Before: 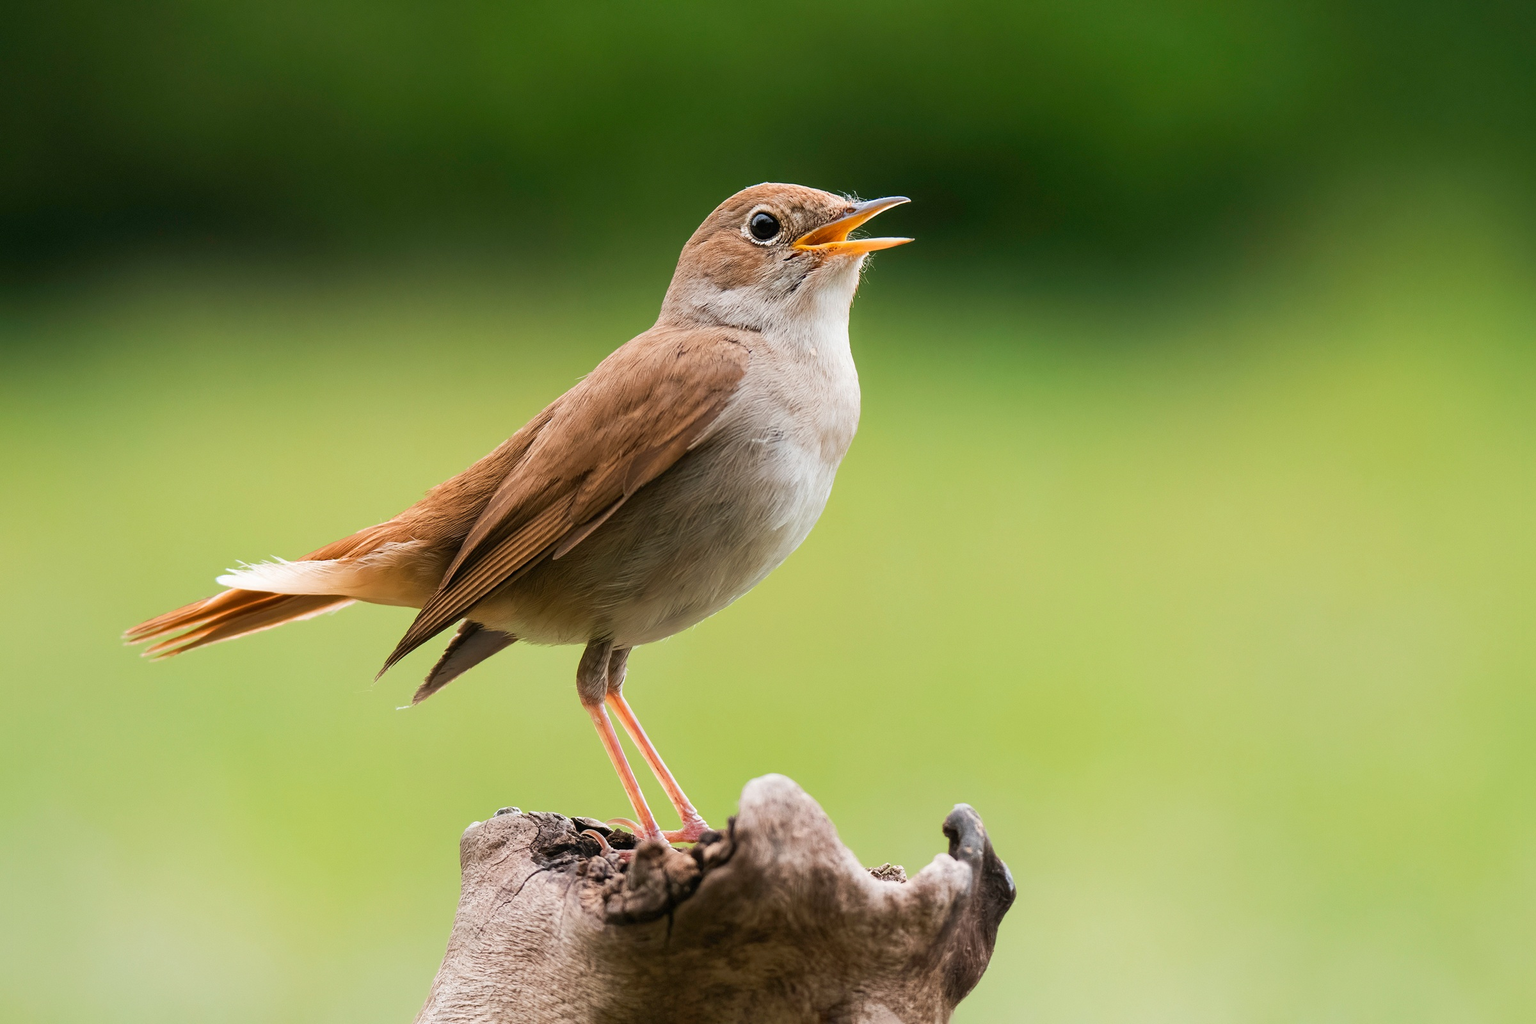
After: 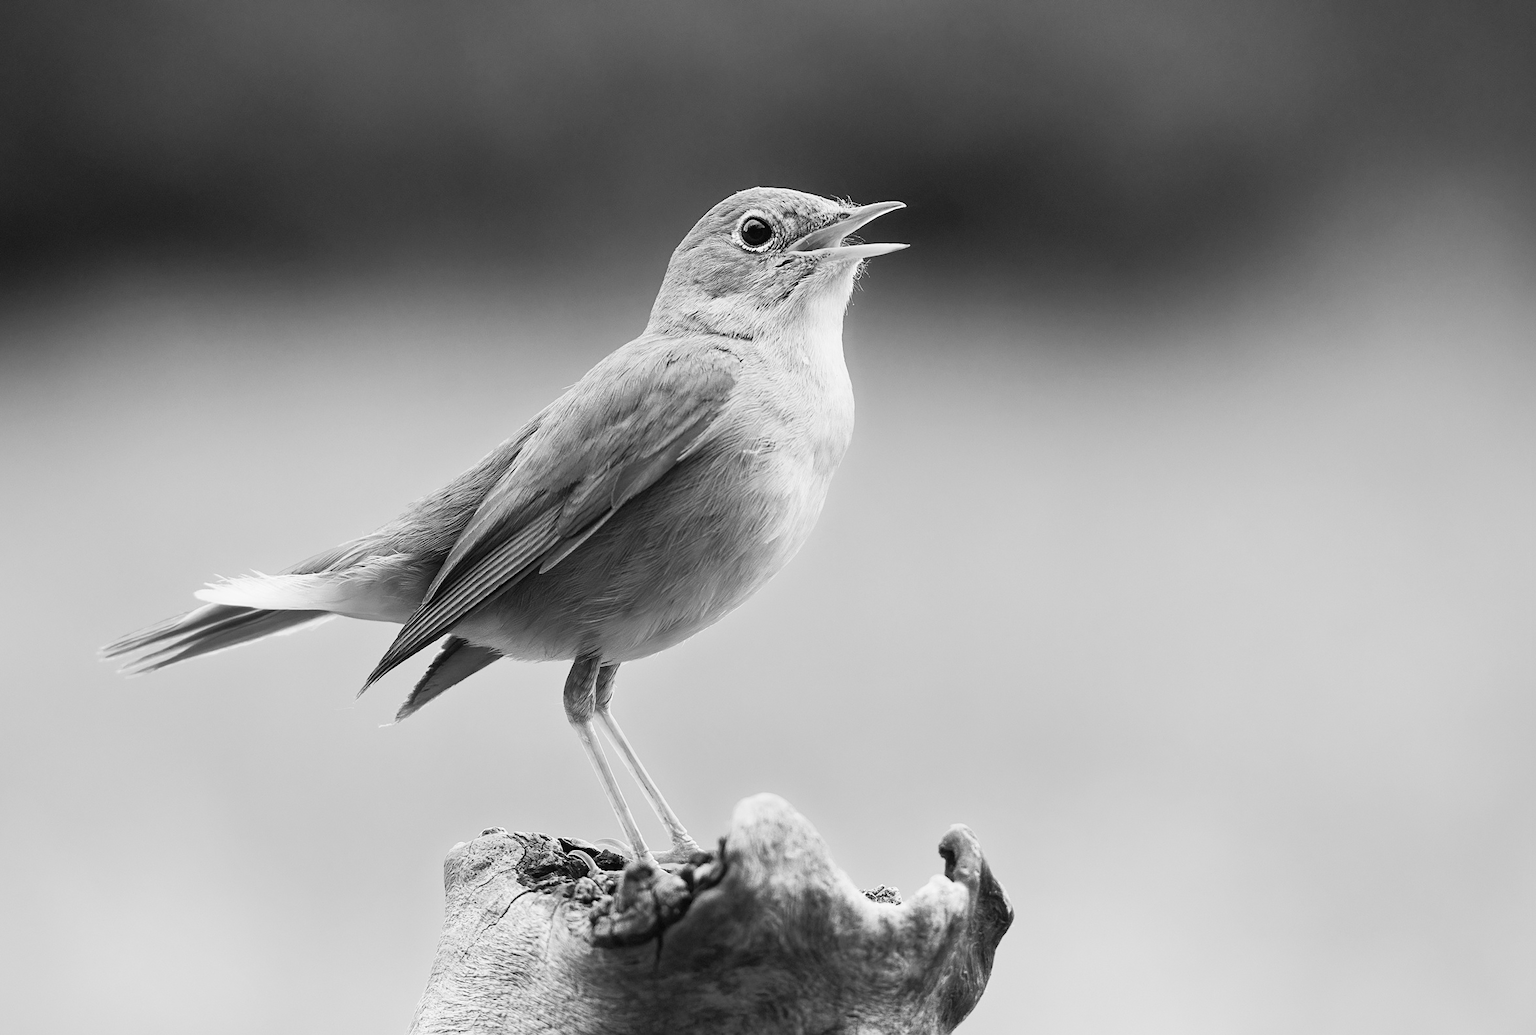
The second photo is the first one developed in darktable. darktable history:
sharpen: amount 0.2
crop and rotate: left 1.774%, right 0.633%, bottom 1.28%
contrast brightness saturation: contrast 0.2, brightness 0.16, saturation 0.22
monochrome: a 16.06, b 15.48, size 1
